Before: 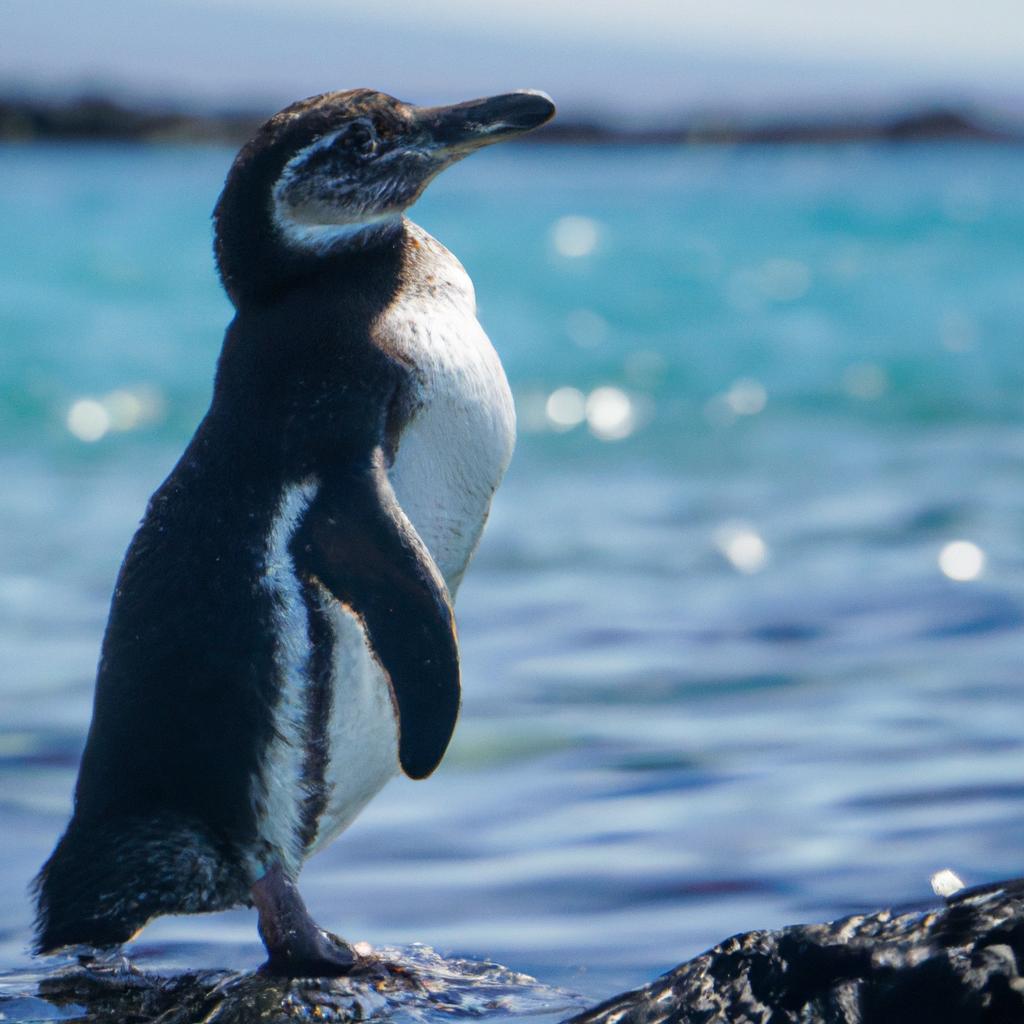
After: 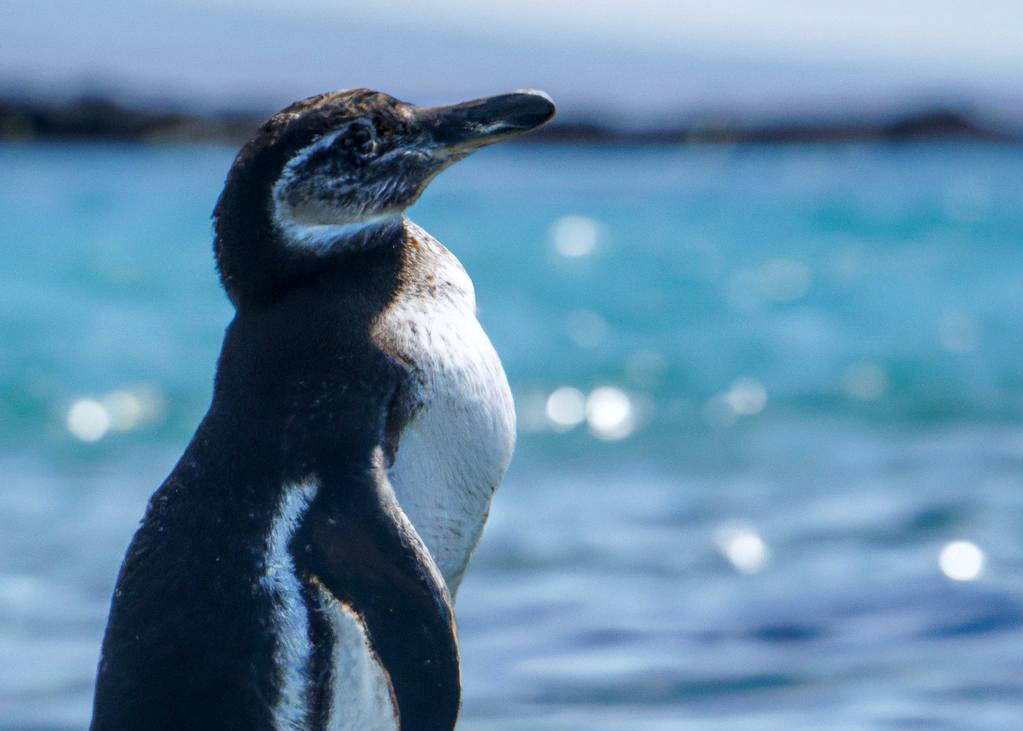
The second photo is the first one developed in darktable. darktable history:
crop: bottom 28.576%
local contrast: detail 130%
white balance: red 0.983, blue 1.036
